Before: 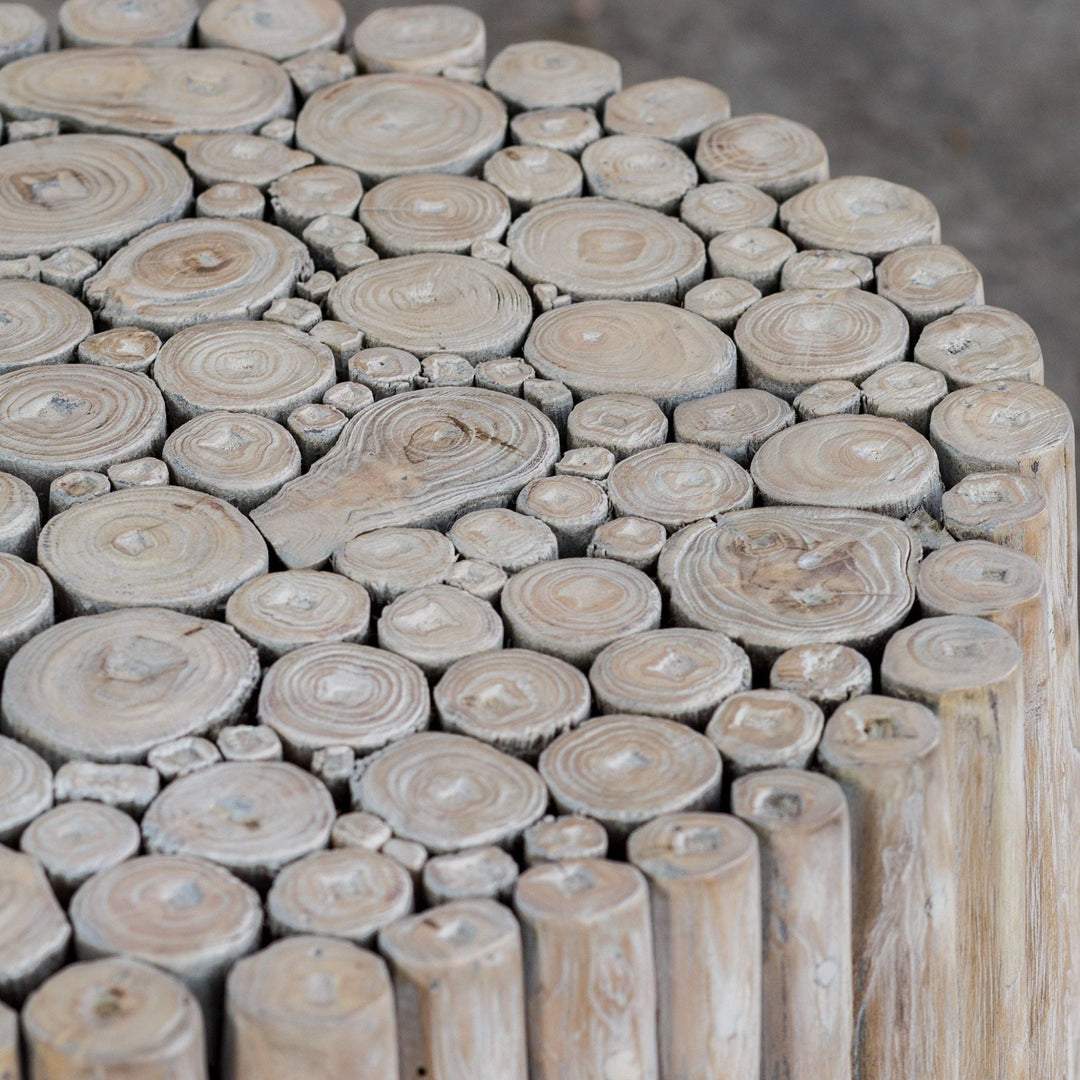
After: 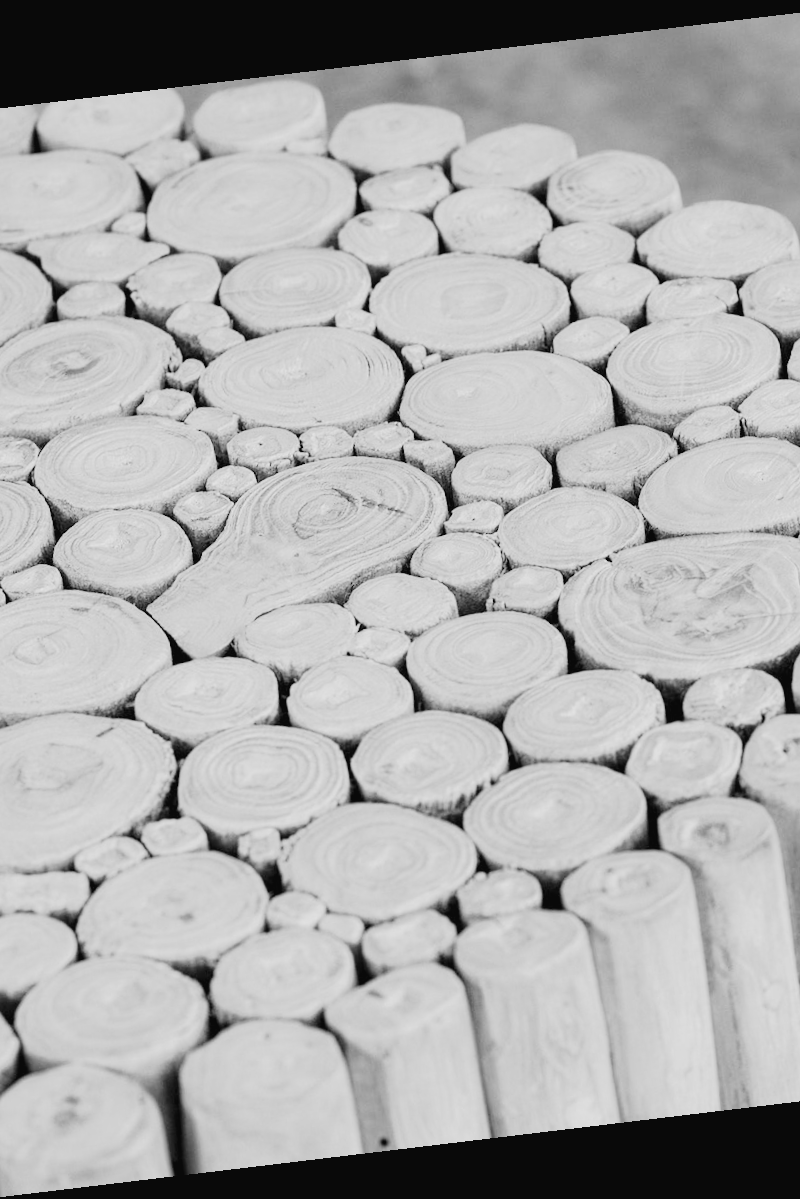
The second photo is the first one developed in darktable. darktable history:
color calibration: illuminant as shot in camera, x 0.37, y 0.382, temperature 4313.32 K
monochrome: size 1
exposure: black level correction -0.002, exposure 1.35 EV, compensate highlight preservation false
tone curve: curves: ch0 [(0, 0) (0.003, 0.018) (0.011, 0.024) (0.025, 0.038) (0.044, 0.067) (0.069, 0.098) (0.1, 0.13) (0.136, 0.165) (0.177, 0.205) (0.224, 0.249) (0.277, 0.304) (0.335, 0.365) (0.399, 0.432) (0.468, 0.505) (0.543, 0.579) (0.623, 0.652) (0.709, 0.725) (0.801, 0.802) (0.898, 0.876) (1, 1)], preserve colors none
crop and rotate: left 13.537%, right 19.796%
filmic rgb: black relative exposure -7.65 EV, white relative exposure 4.56 EV, hardness 3.61, color science v6 (2022)
rotate and perspective: rotation -6.83°, automatic cropping off
